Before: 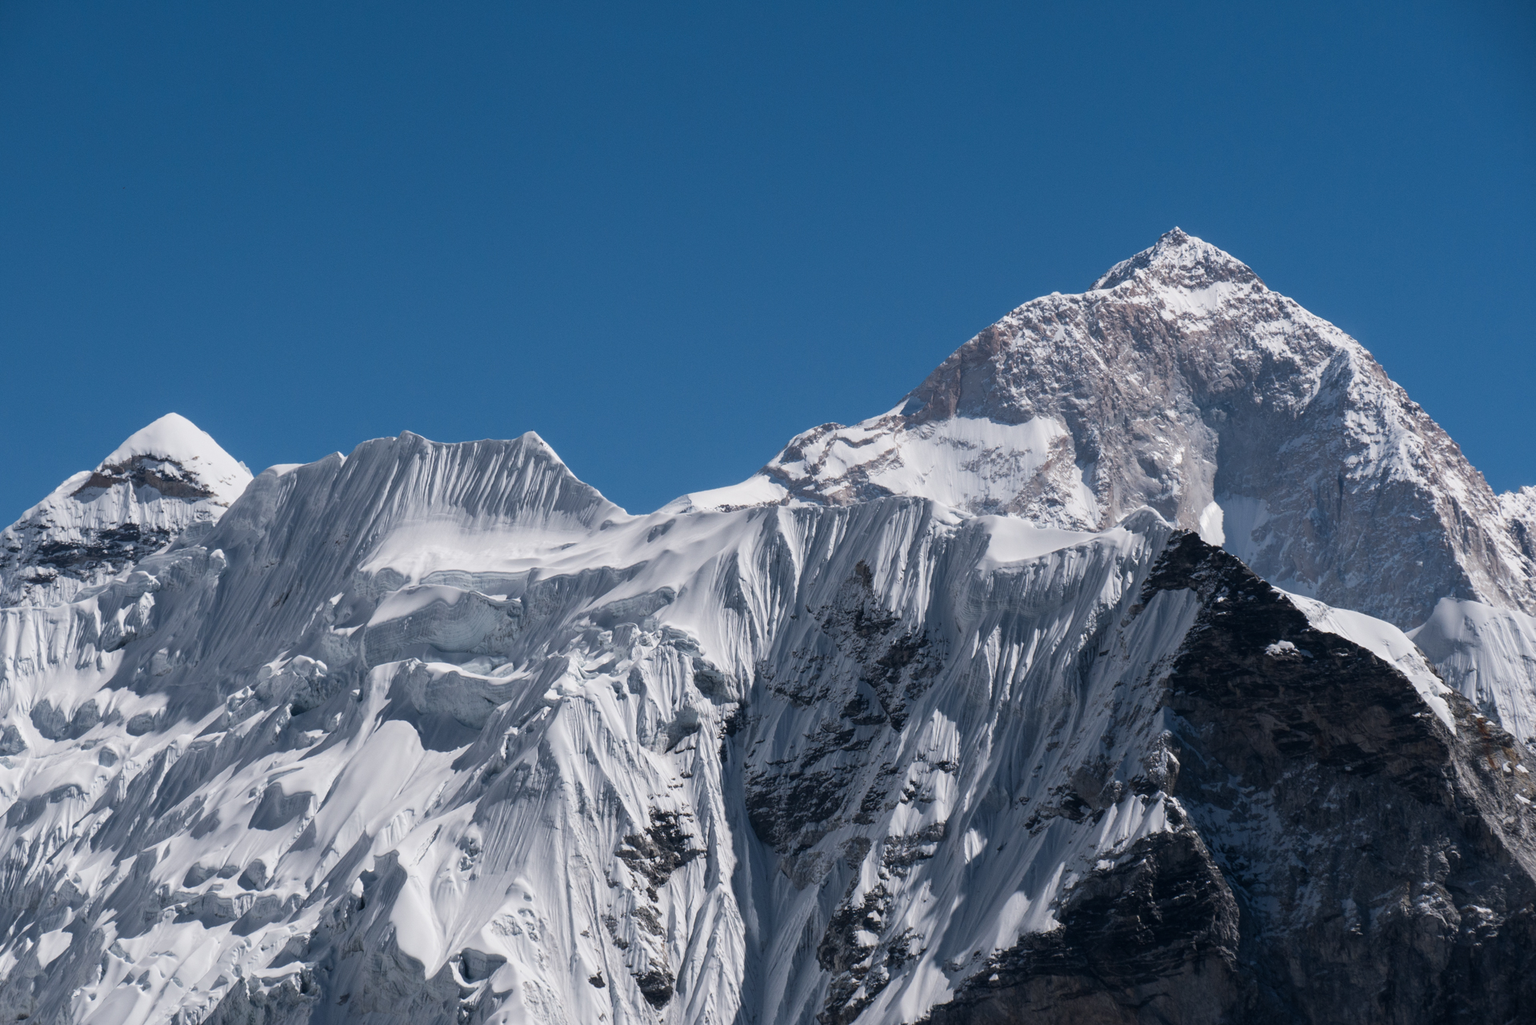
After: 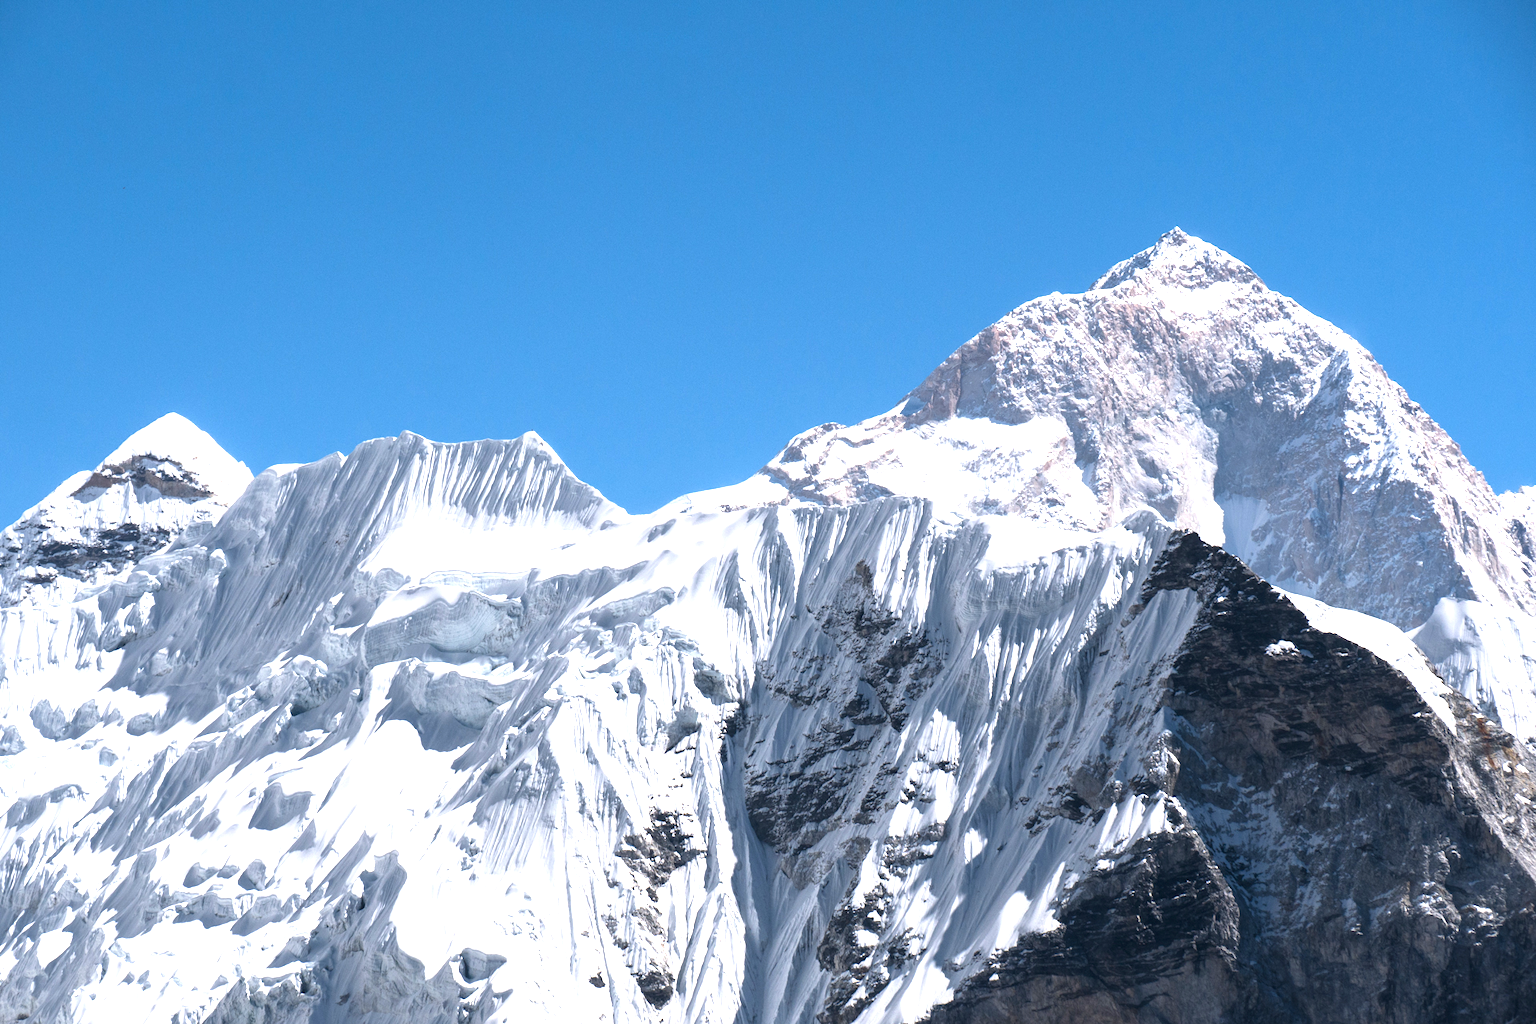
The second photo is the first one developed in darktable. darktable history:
exposure: black level correction 0, exposure 1.523 EV, compensate highlight preservation false
